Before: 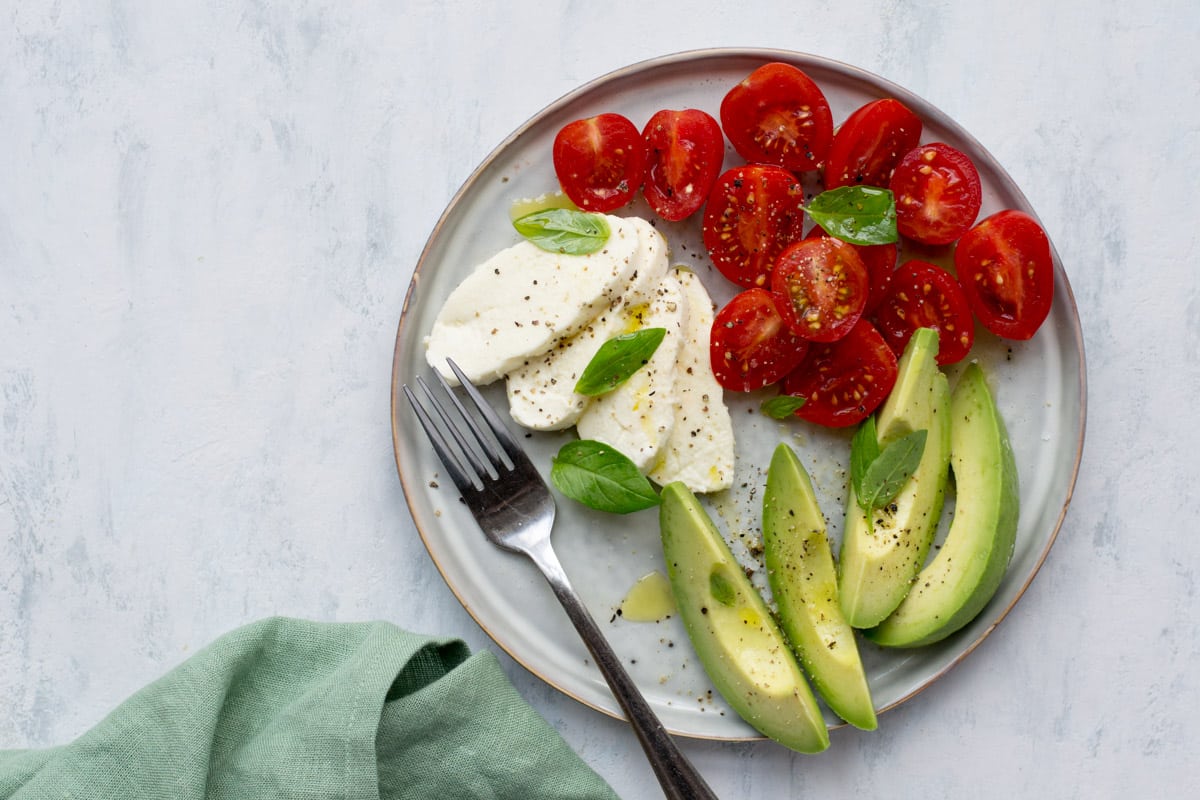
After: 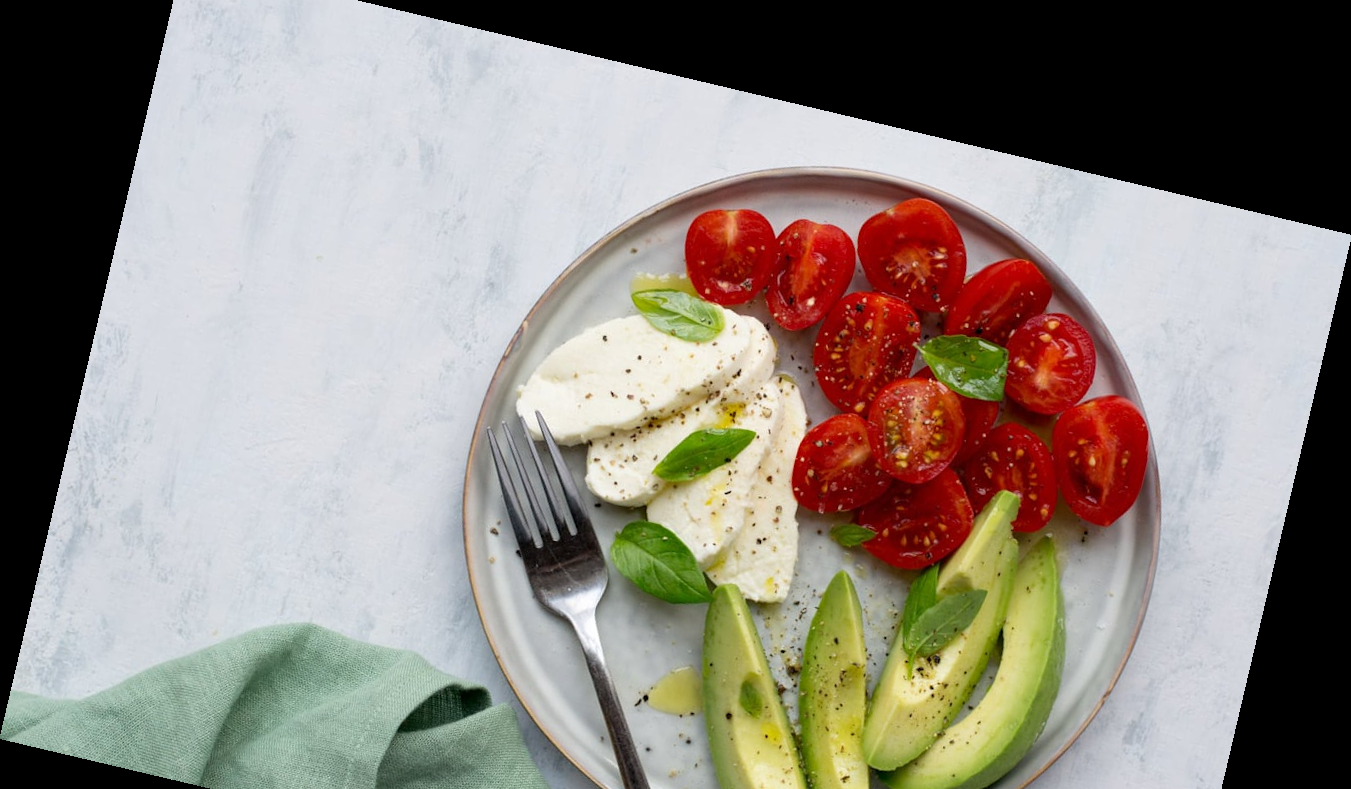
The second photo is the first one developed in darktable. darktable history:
crop: top 3.857%, bottom 21.132%
rotate and perspective: rotation 13.27°, automatic cropping off
